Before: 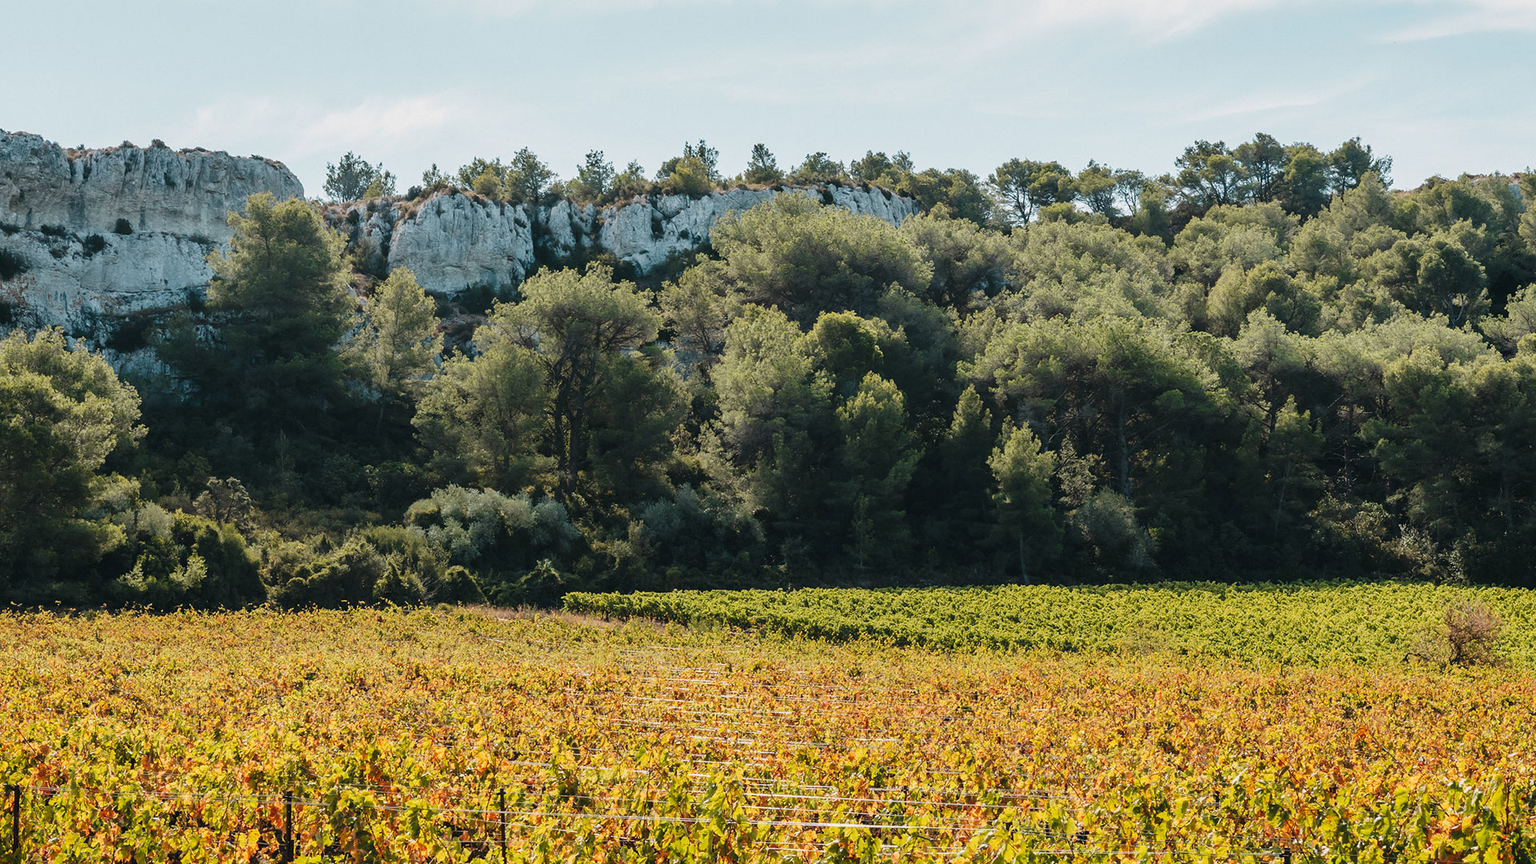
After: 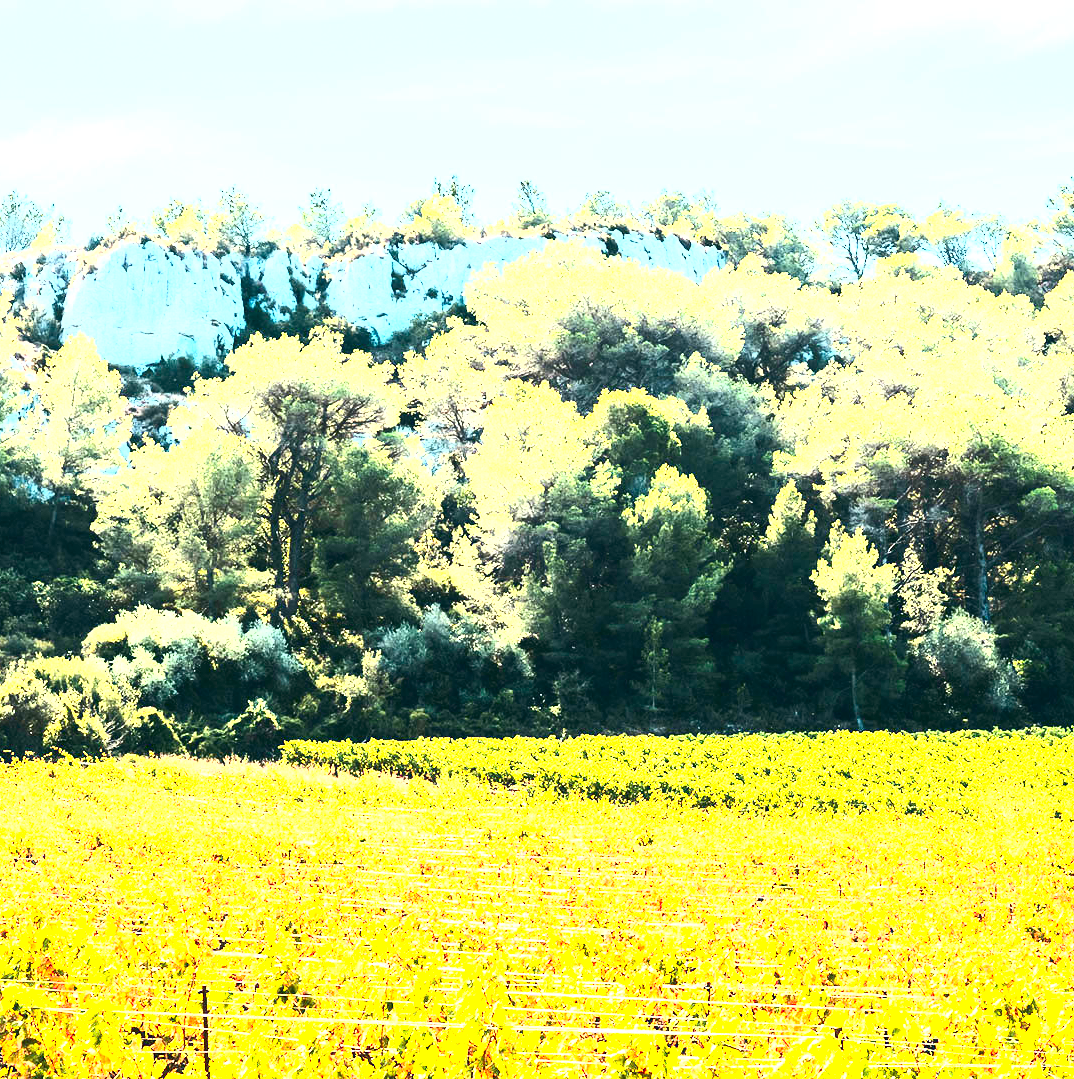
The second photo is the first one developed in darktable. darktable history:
crop: left 22.047%, right 21.978%, bottom 0.009%
contrast brightness saturation: contrast 0.244, brightness -0.243, saturation 0.14
exposure: black level correction 0.001, exposure 2.648 EV, compensate highlight preservation false
tone curve: curves: ch0 [(0, 0) (0.003, 0.032) (0.011, 0.036) (0.025, 0.049) (0.044, 0.075) (0.069, 0.112) (0.1, 0.151) (0.136, 0.197) (0.177, 0.241) (0.224, 0.295) (0.277, 0.355) (0.335, 0.429) (0.399, 0.512) (0.468, 0.607) (0.543, 0.702) (0.623, 0.796) (0.709, 0.903) (0.801, 0.987) (0.898, 0.997) (1, 1)]
